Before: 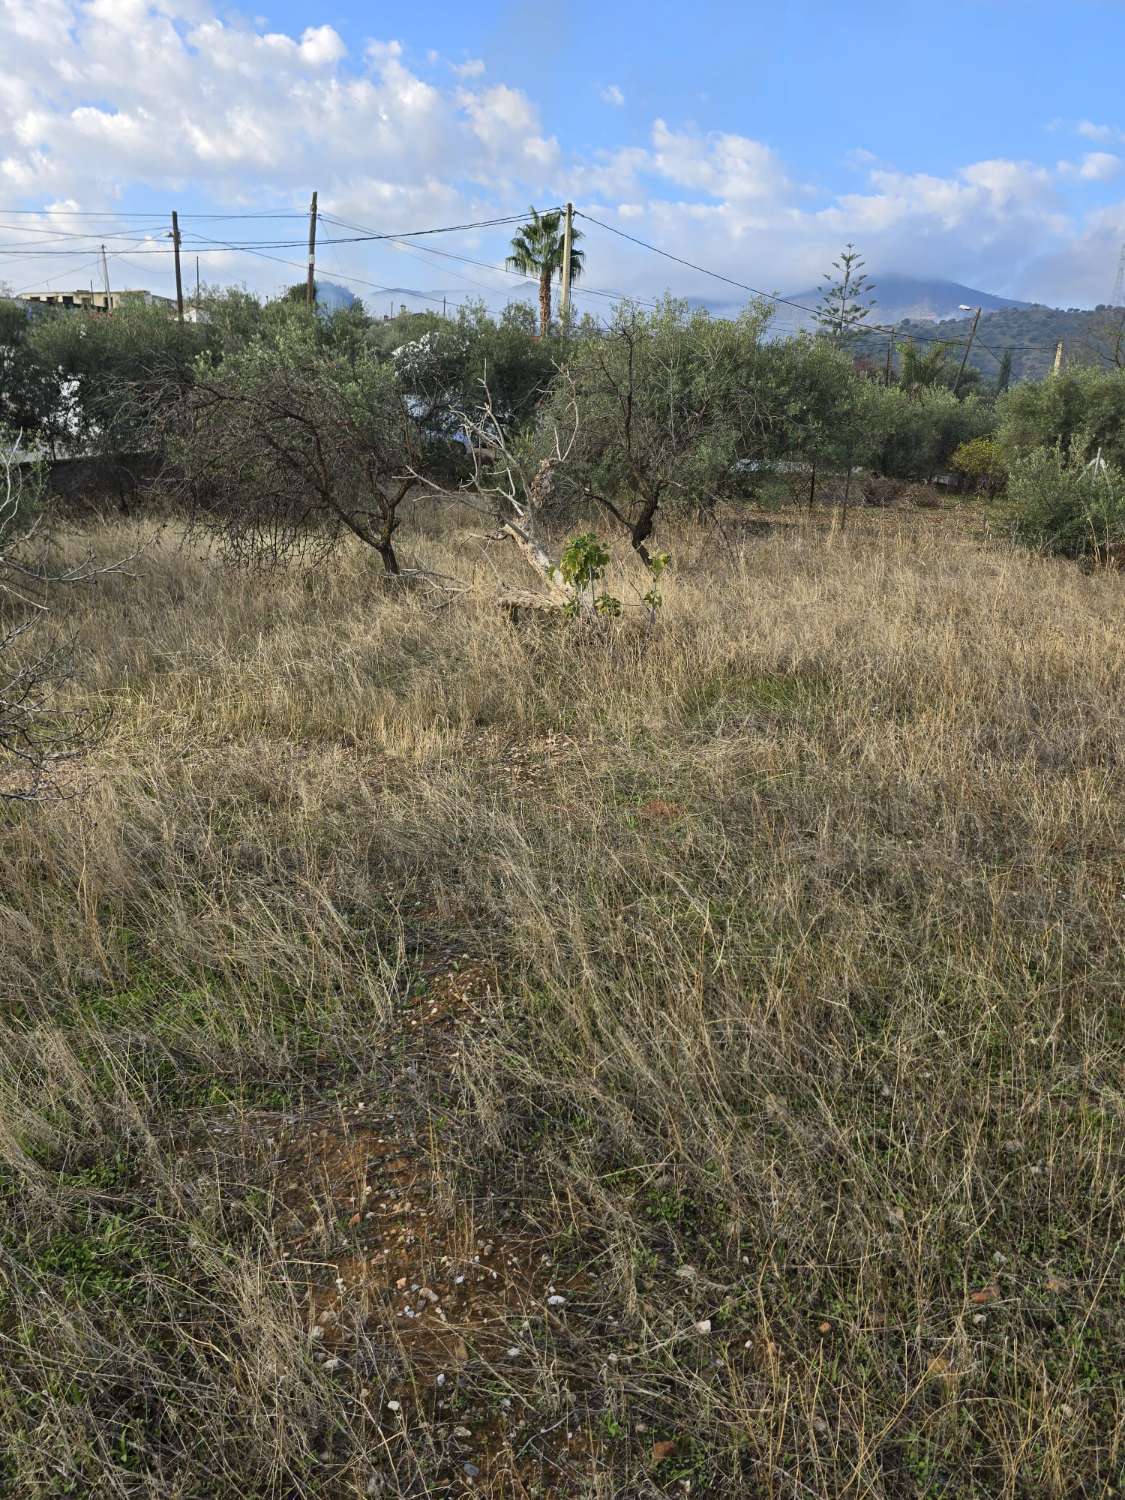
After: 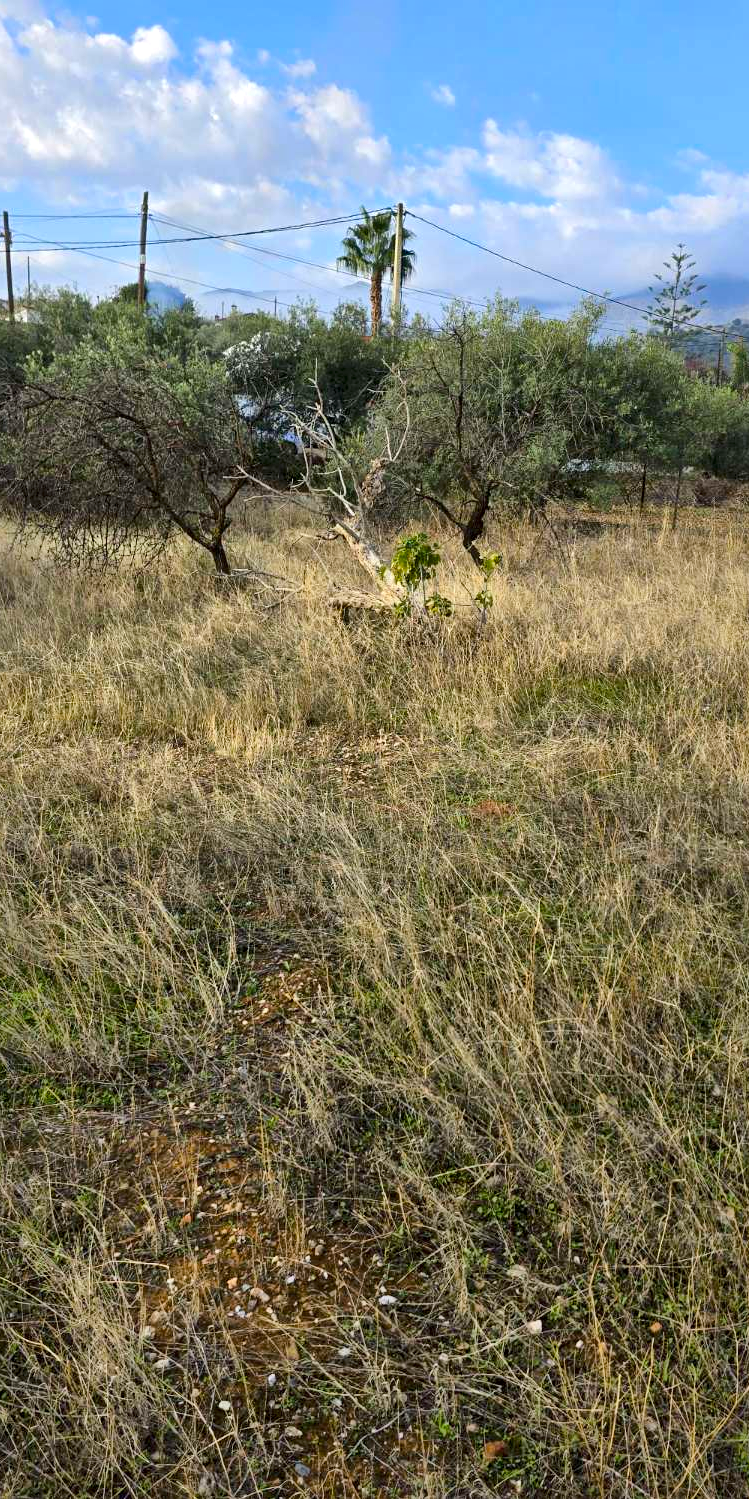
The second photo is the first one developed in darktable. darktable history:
crop and rotate: left 15.055%, right 18.278%
rotate and perspective: automatic cropping original format, crop left 0, crop top 0
exposure: black level correction 0.001, compensate highlight preservation false
tone equalizer: on, module defaults
color balance rgb: perceptual saturation grading › global saturation 25%, perceptual brilliance grading › mid-tones 10%, perceptual brilliance grading › shadows 15%, global vibrance 20%
local contrast: mode bilateral grid, contrast 25, coarseness 60, detail 151%, midtone range 0.2
